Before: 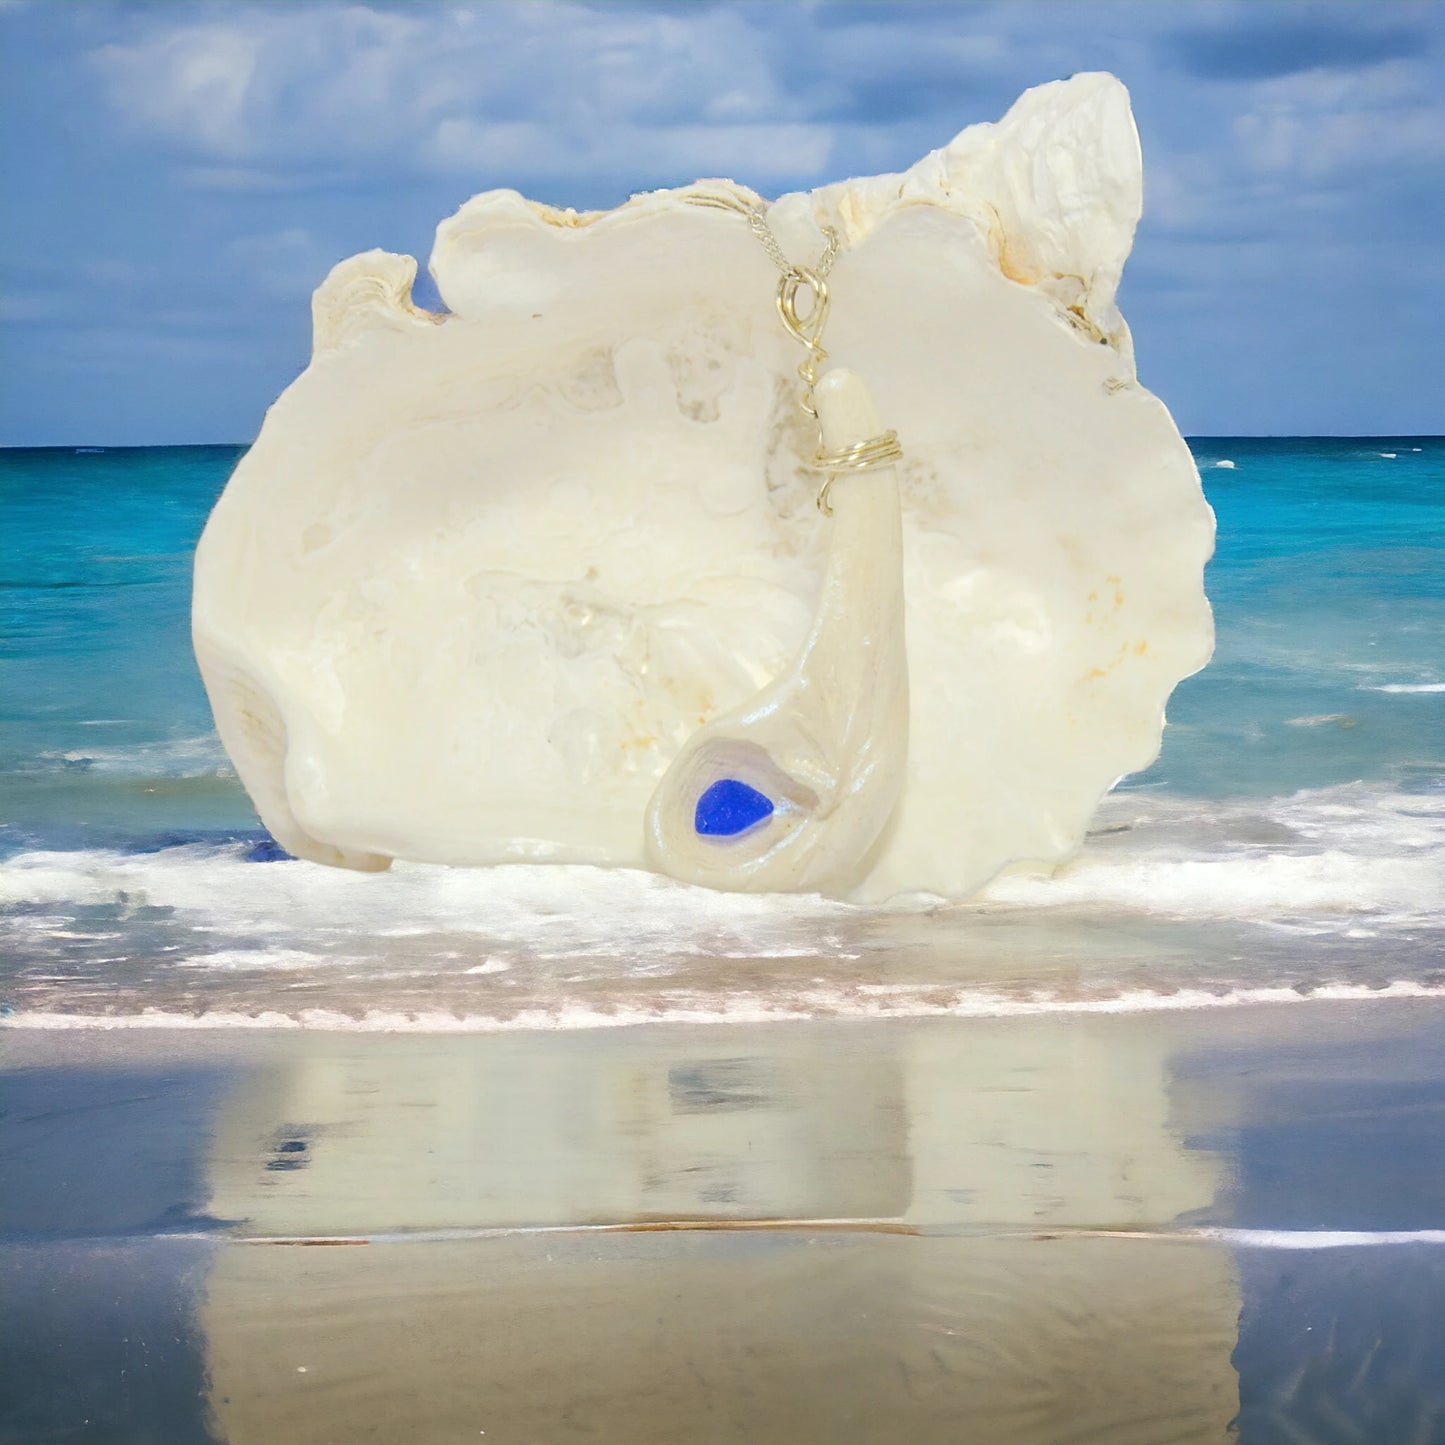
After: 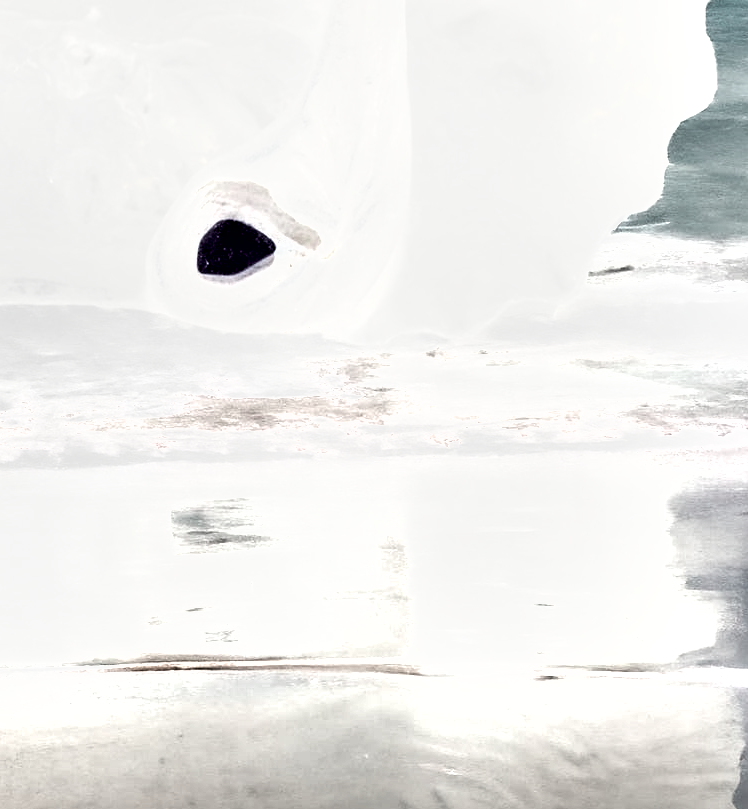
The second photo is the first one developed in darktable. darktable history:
crop: left 34.479%, top 38.822%, right 13.718%, bottom 5.172%
shadows and highlights: soften with gaussian
exposure: black level correction 0, exposure 1.45 EV, compensate exposure bias true, compensate highlight preservation false
color contrast: green-magenta contrast 0.3, blue-yellow contrast 0.15
graduated density: on, module defaults
rgb curve: curves: ch0 [(0, 0) (0.093, 0.159) (0.241, 0.265) (0.414, 0.42) (1, 1)], compensate middle gray true, preserve colors basic power
